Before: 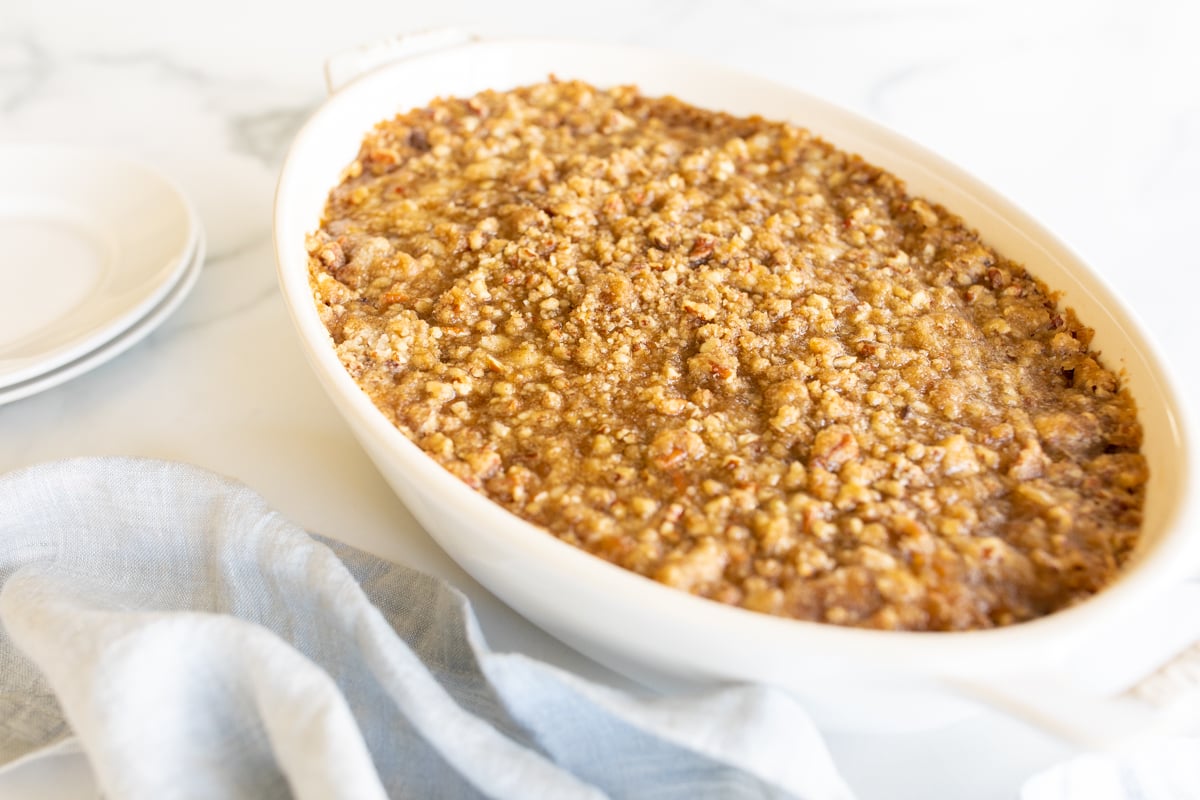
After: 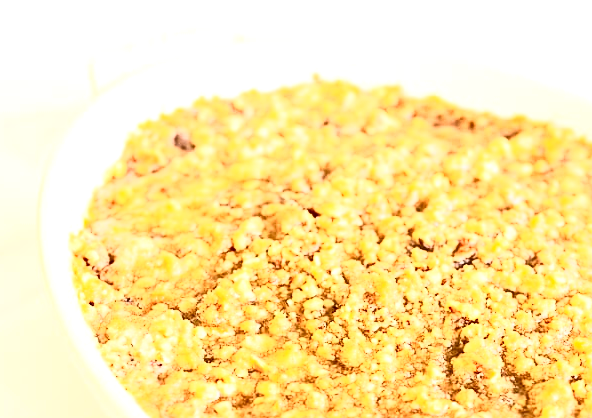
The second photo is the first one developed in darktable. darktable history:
crop: left 19.694%, right 30.56%, bottom 46.402%
exposure: black level correction 0, exposure 0.704 EV, compensate exposure bias true, compensate highlight preservation false
sharpen: on, module defaults
contrast brightness saturation: contrast 0.616, brightness 0.337, saturation 0.139
